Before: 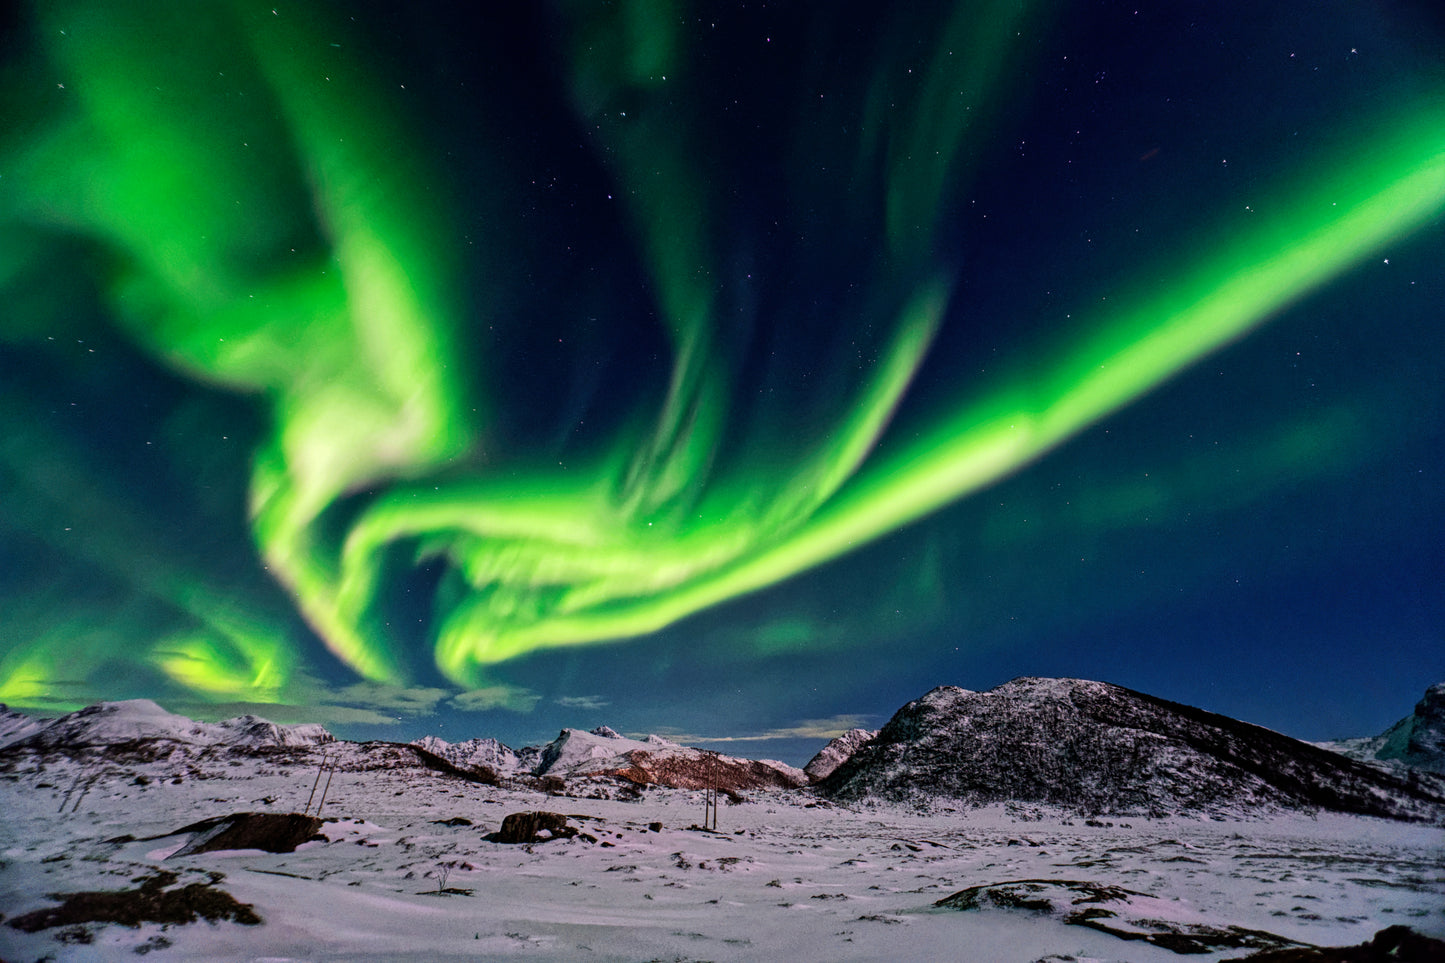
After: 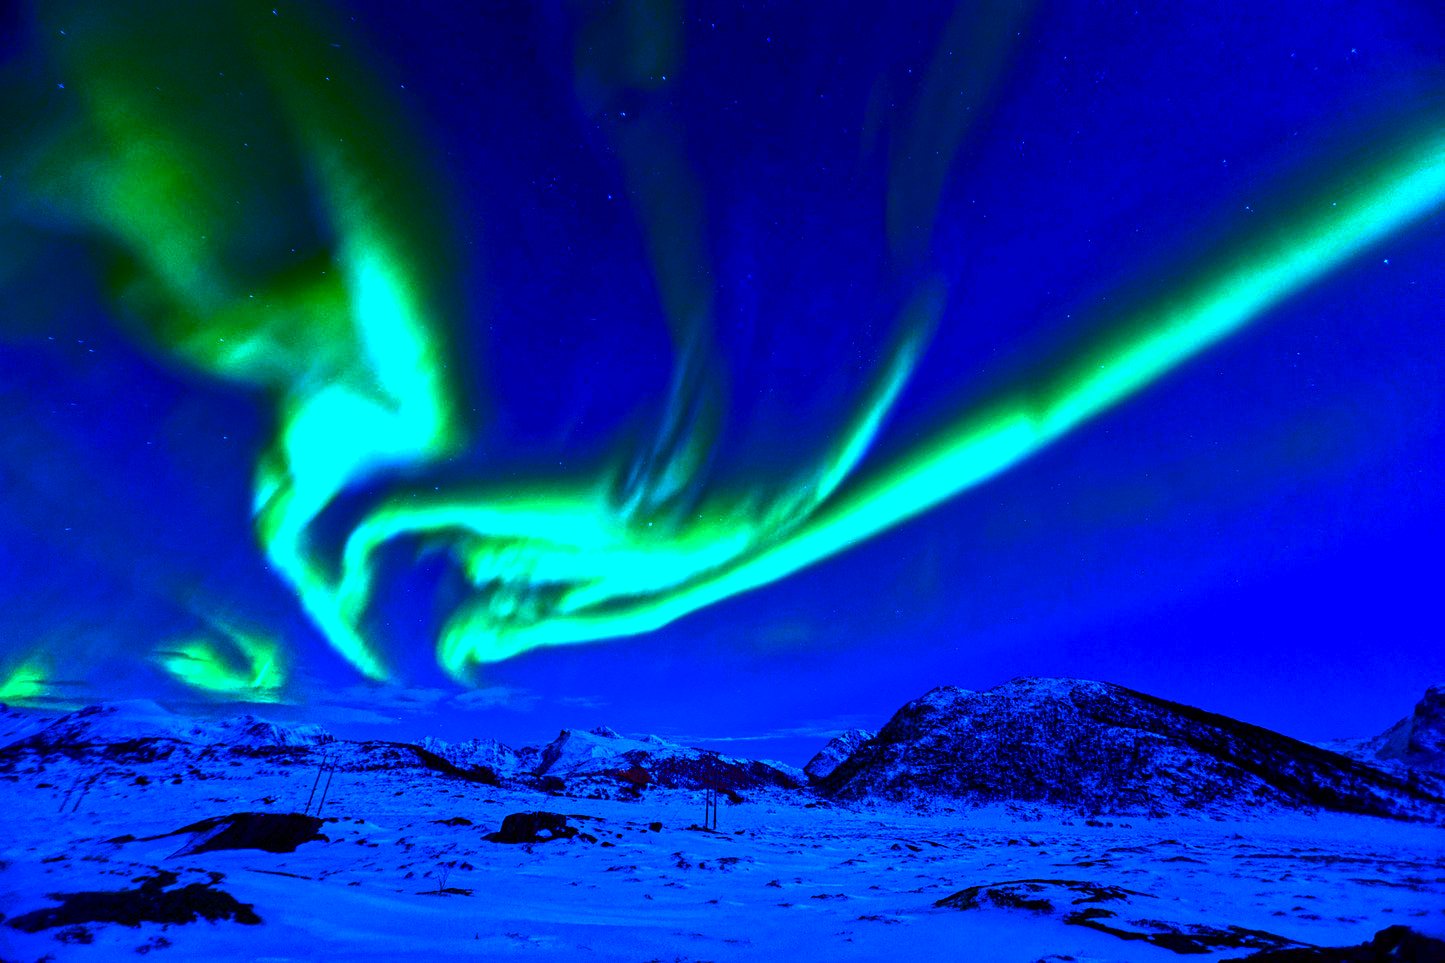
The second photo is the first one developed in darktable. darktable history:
white balance: red 0.948, green 1.02, blue 1.176
exposure: exposure 0.485 EV, compensate highlight preservation false
contrast brightness saturation: brightness -1, saturation 1
color calibration: illuminant as shot in camera, x 0.462, y 0.419, temperature 2651.64 K
